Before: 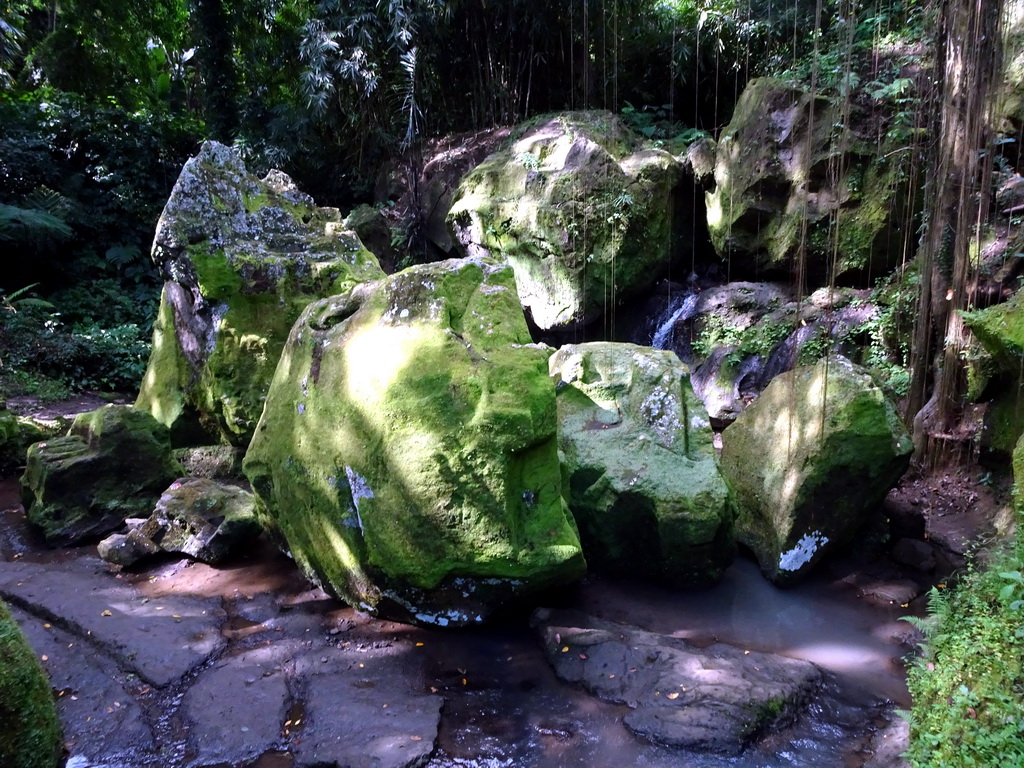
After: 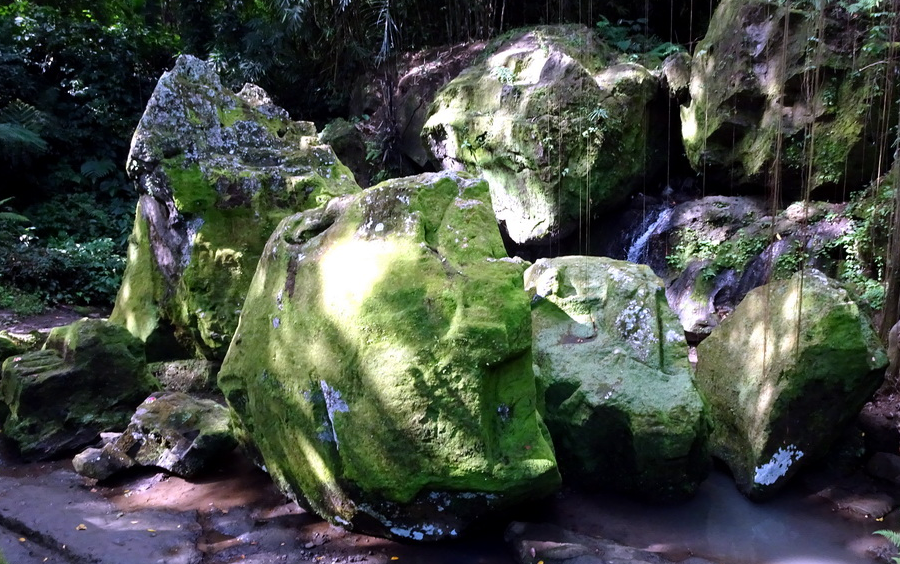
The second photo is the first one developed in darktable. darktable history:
crop and rotate: left 2.446%, top 11.211%, right 9.594%, bottom 15.252%
